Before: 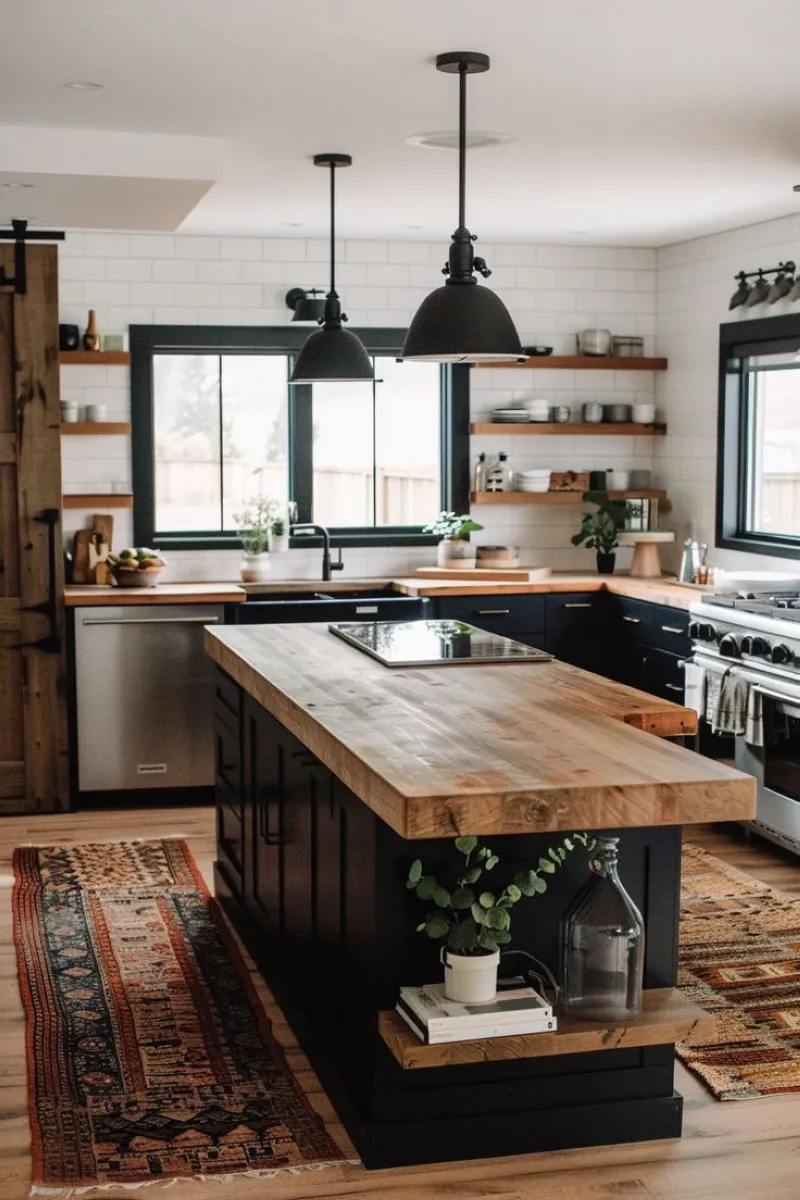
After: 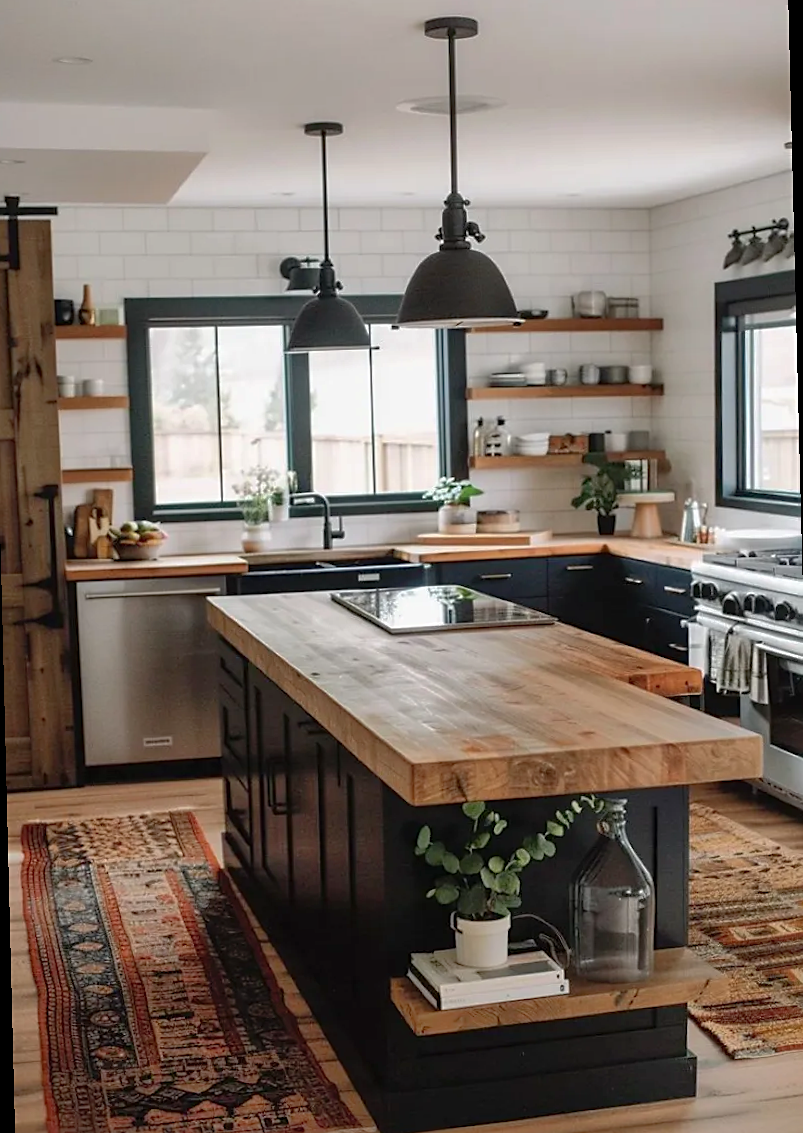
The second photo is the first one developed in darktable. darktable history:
shadows and highlights: on, module defaults
rotate and perspective: rotation -1.42°, crop left 0.016, crop right 0.984, crop top 0.035, crop bottom 0.965
sharpen: radius 1.864, amount 0.398, threshold 1.271
